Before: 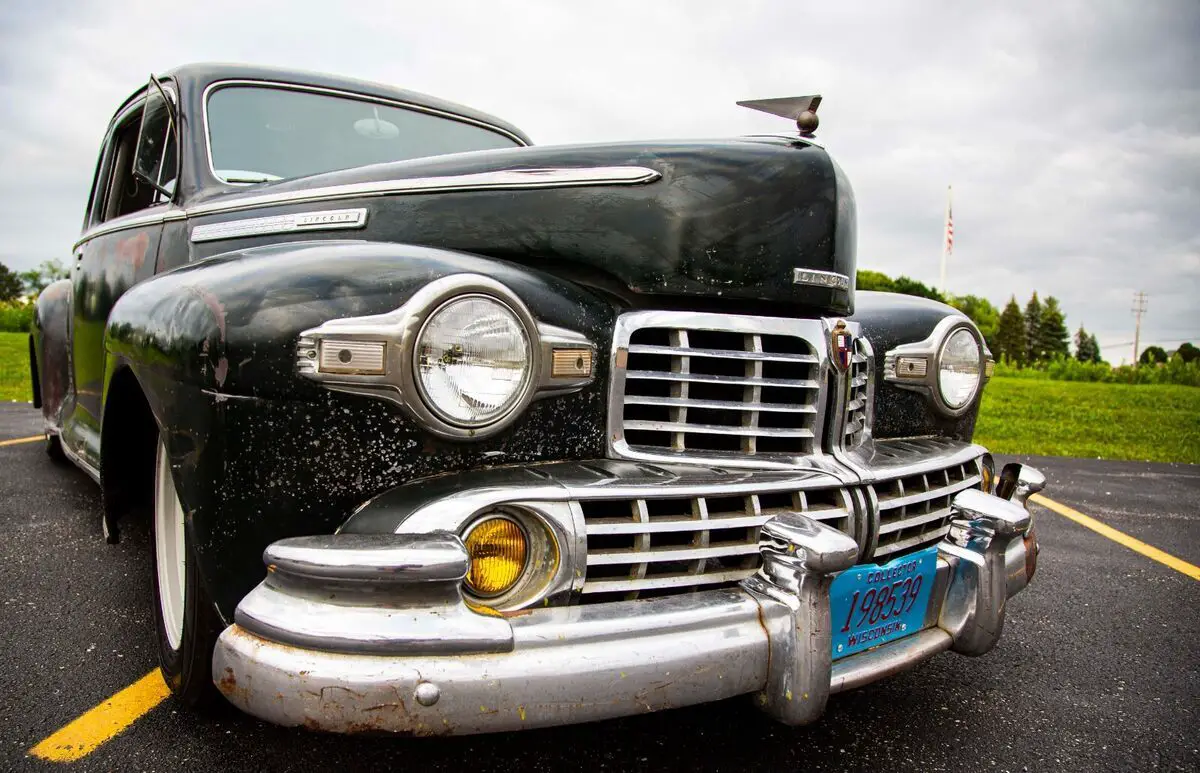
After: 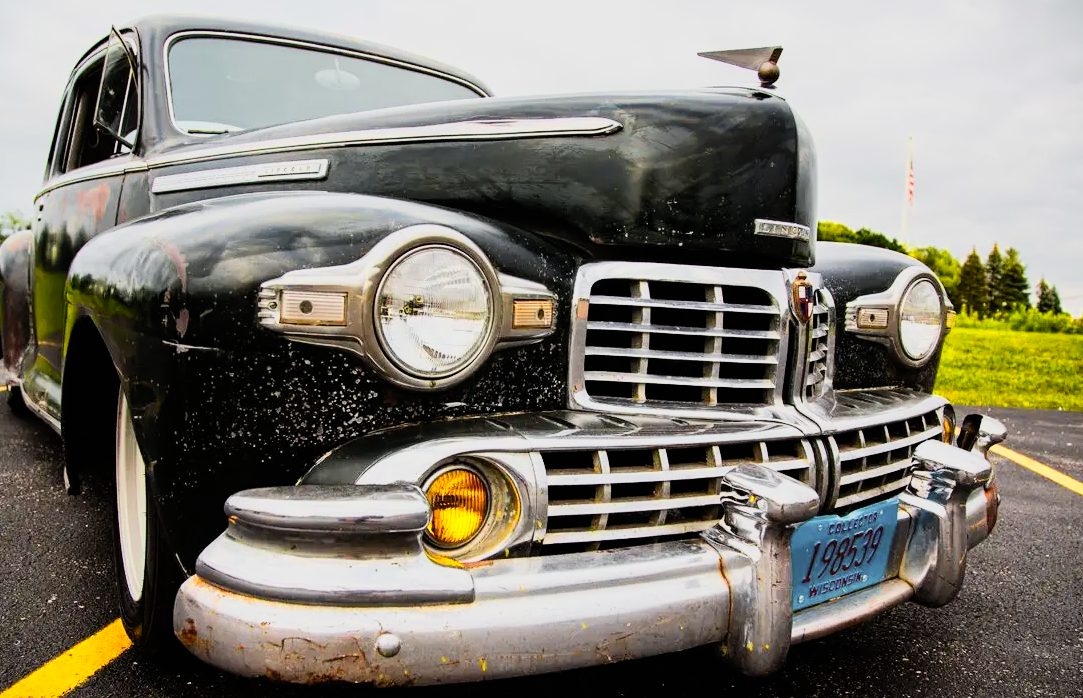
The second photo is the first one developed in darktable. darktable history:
crop: left 3.305%, top 6.436%, right 6.389%, bottom 3.258%
color zones: curves: ch0 [(0, 0.511) (0.143, 0.531) (0.286, 0.56) (0.429, 0.5) (0.571, 0.5) (0.714, 0.5) (0.857, 0.5) (1, 0.5)]; ch1 [(0, 0.525) (0.143, 0.705) (0.286, 0.715) (0.429, 0.35) (0.571, 0.35) (0.714, 0.35) (0.857, 0.4) (1, 0.4)]; ch2 [(0, 0.572) (0.143, 0.512) (0.286, 0.473) (0.429, 0.45) (0.571, 0.5) (0.714, 0.5) (0.857, 0.518) (1, 0.518)]
contrast brightness saturation: contrast 0.2, brightness 0.15, saturation 0.14
filmic rgb: black relative exposure -7.65 EV, white relative exposure 4.56 EV, hardness 3.61, contrast 1.05
